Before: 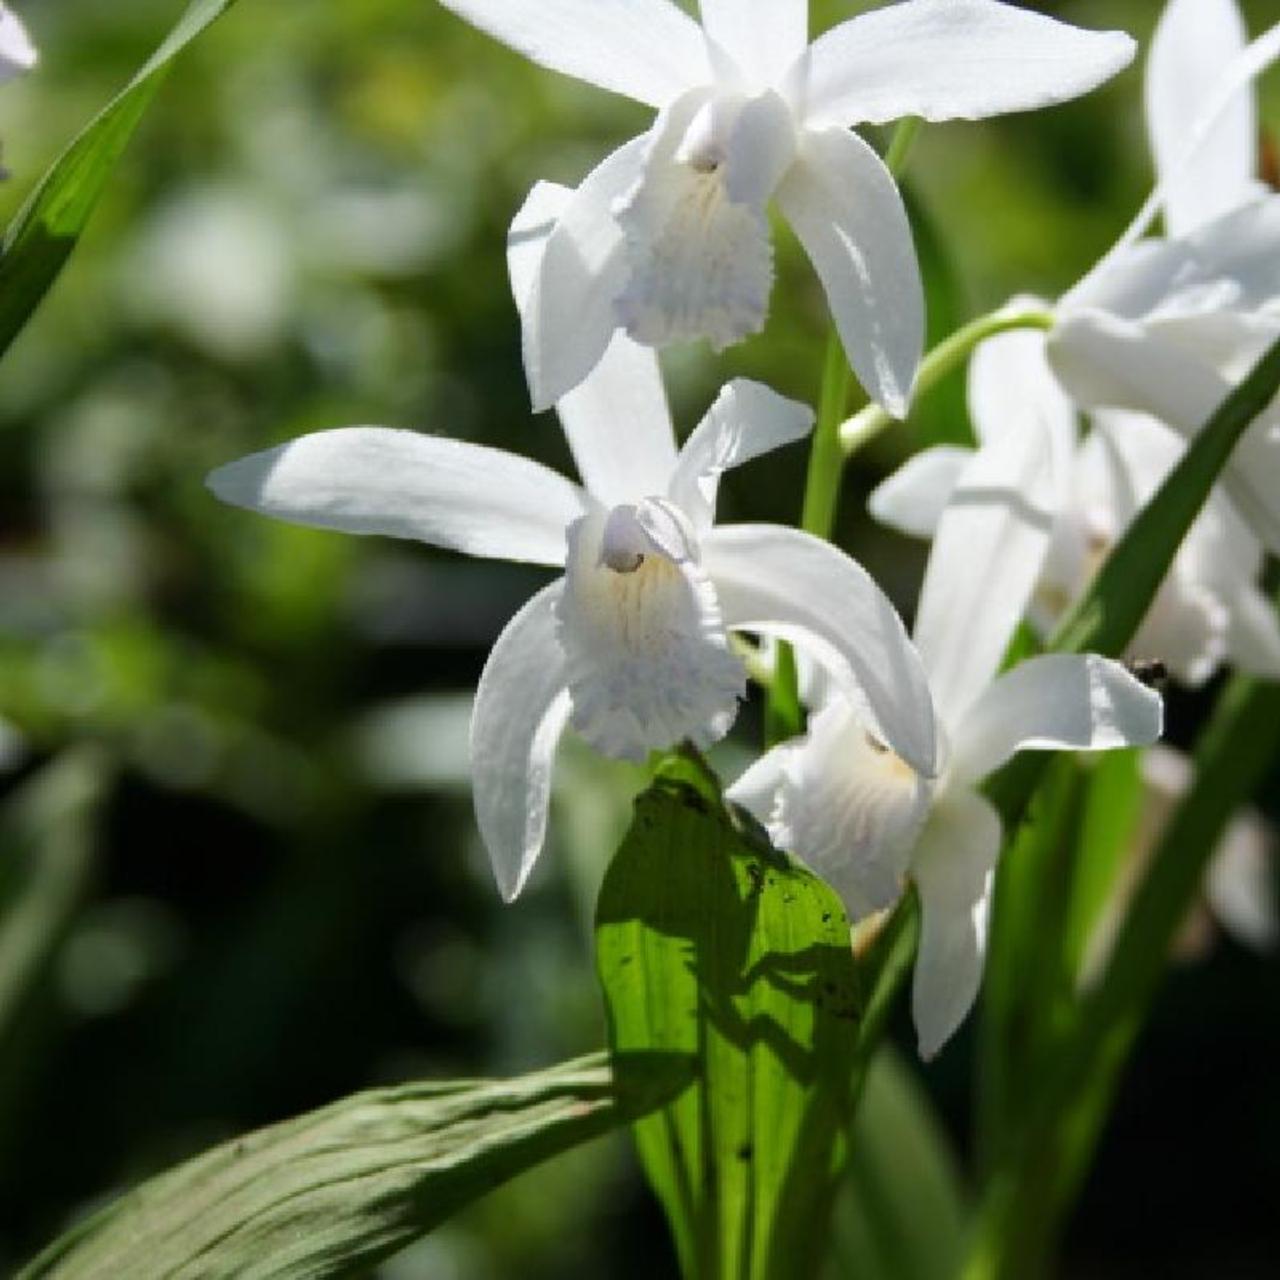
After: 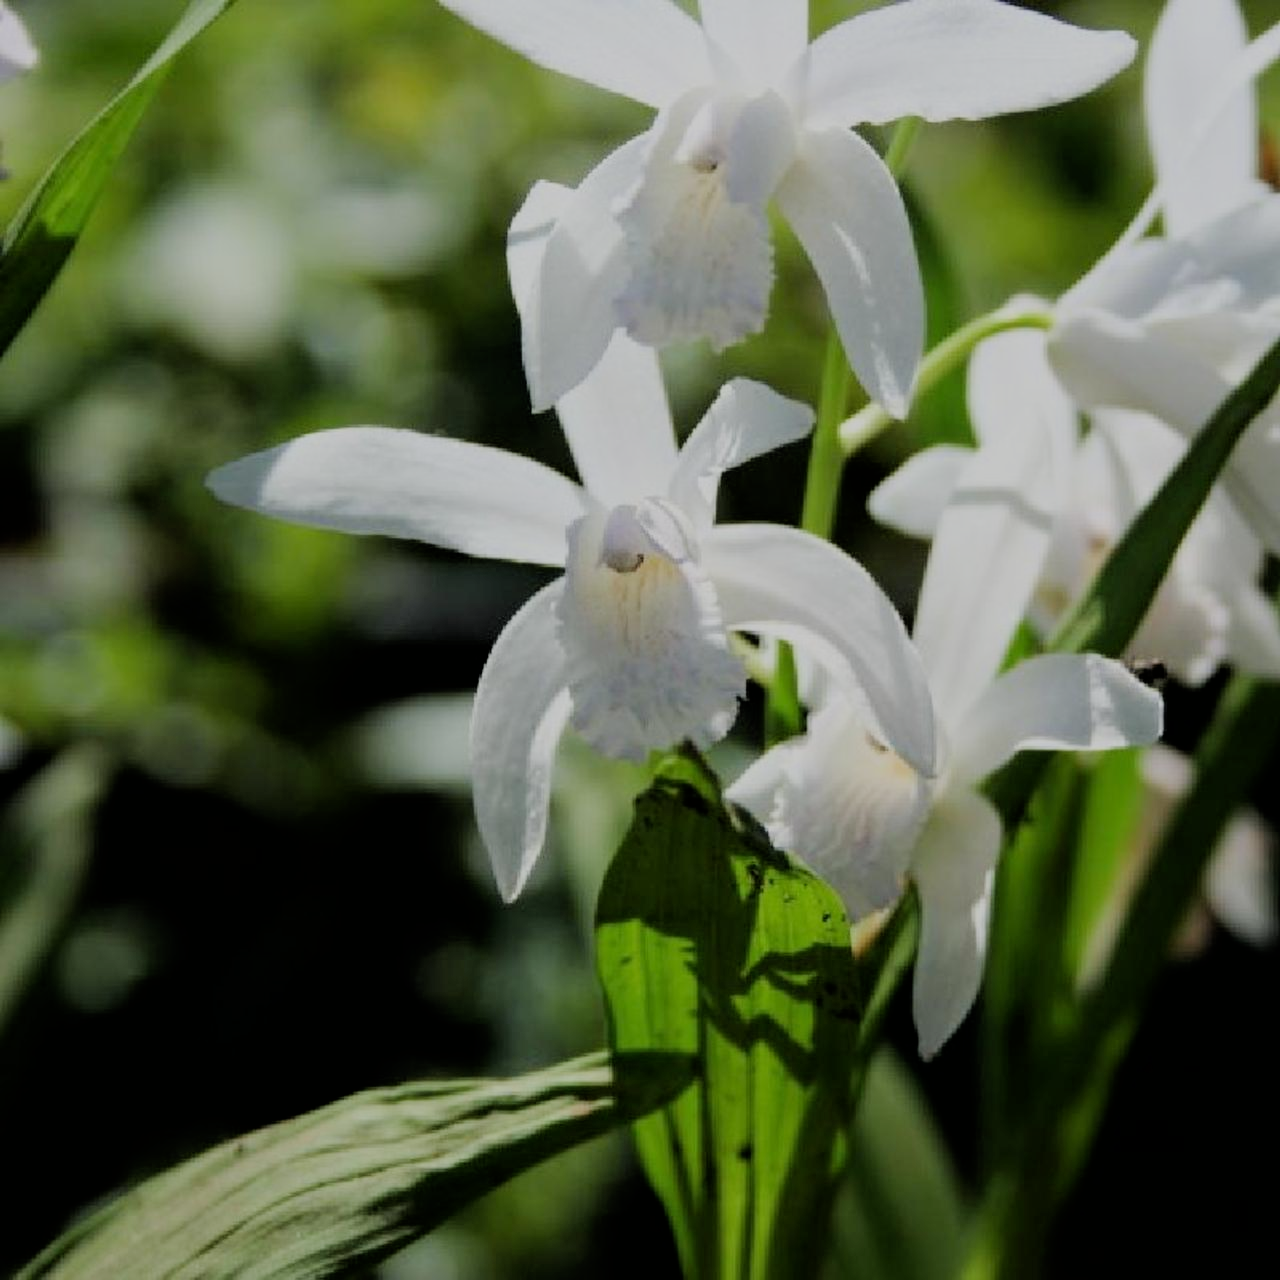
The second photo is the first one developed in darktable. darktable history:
filmic rgb: black relative exposure -6.16 EV, white relative exposure 6.97 EV, threshold 5.96 EV, hardness 2.24, enable highlight reconstruction true
